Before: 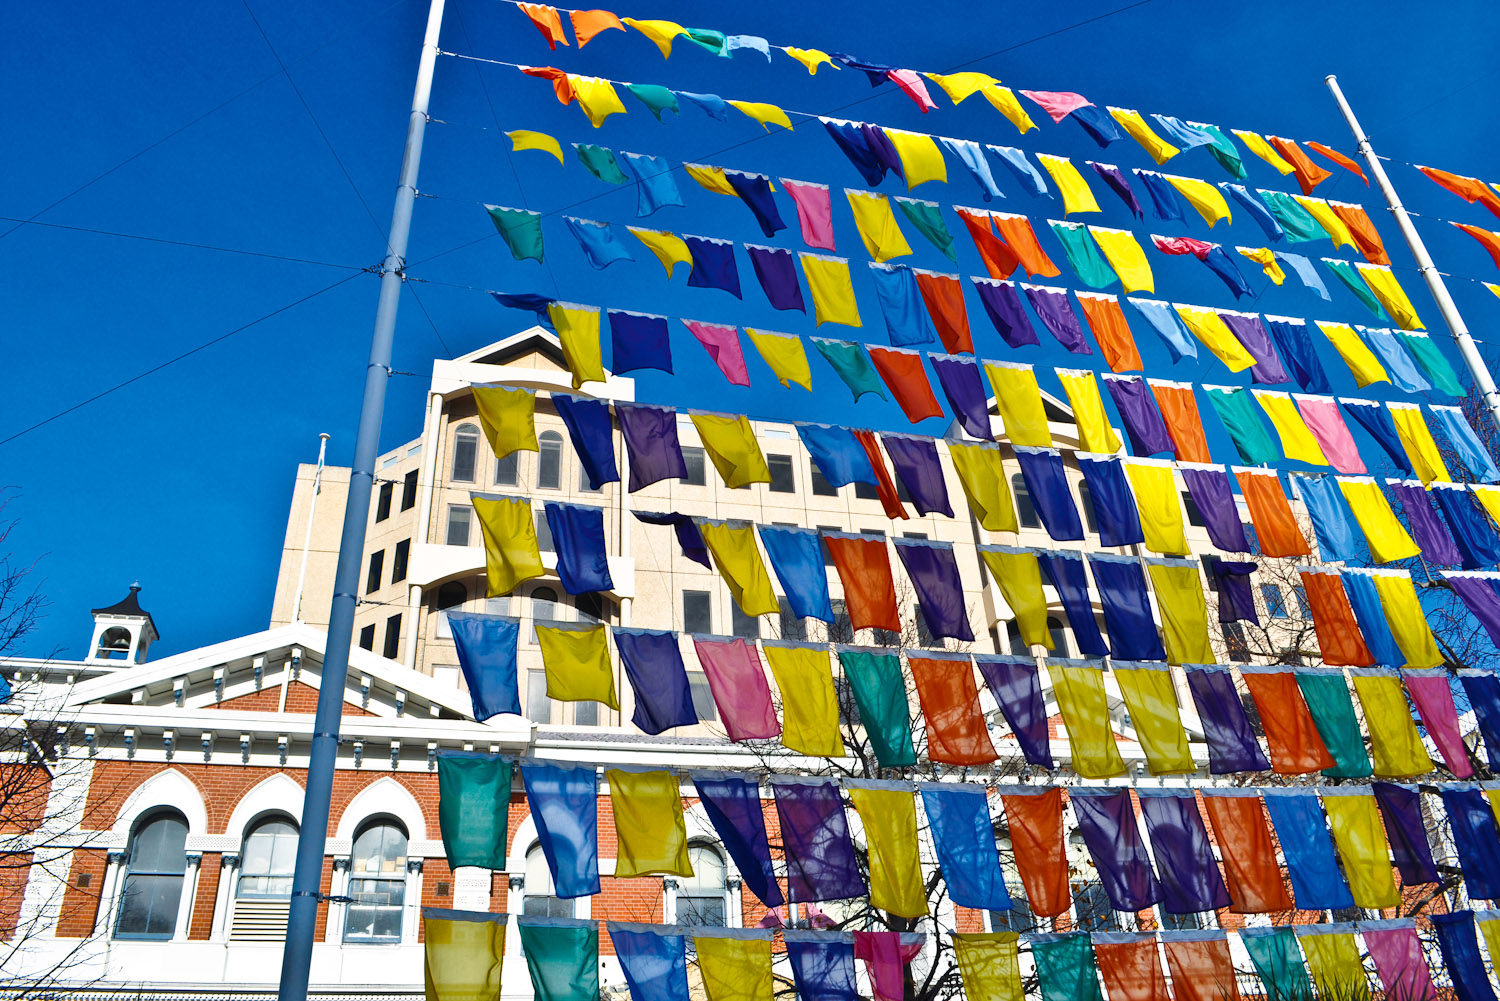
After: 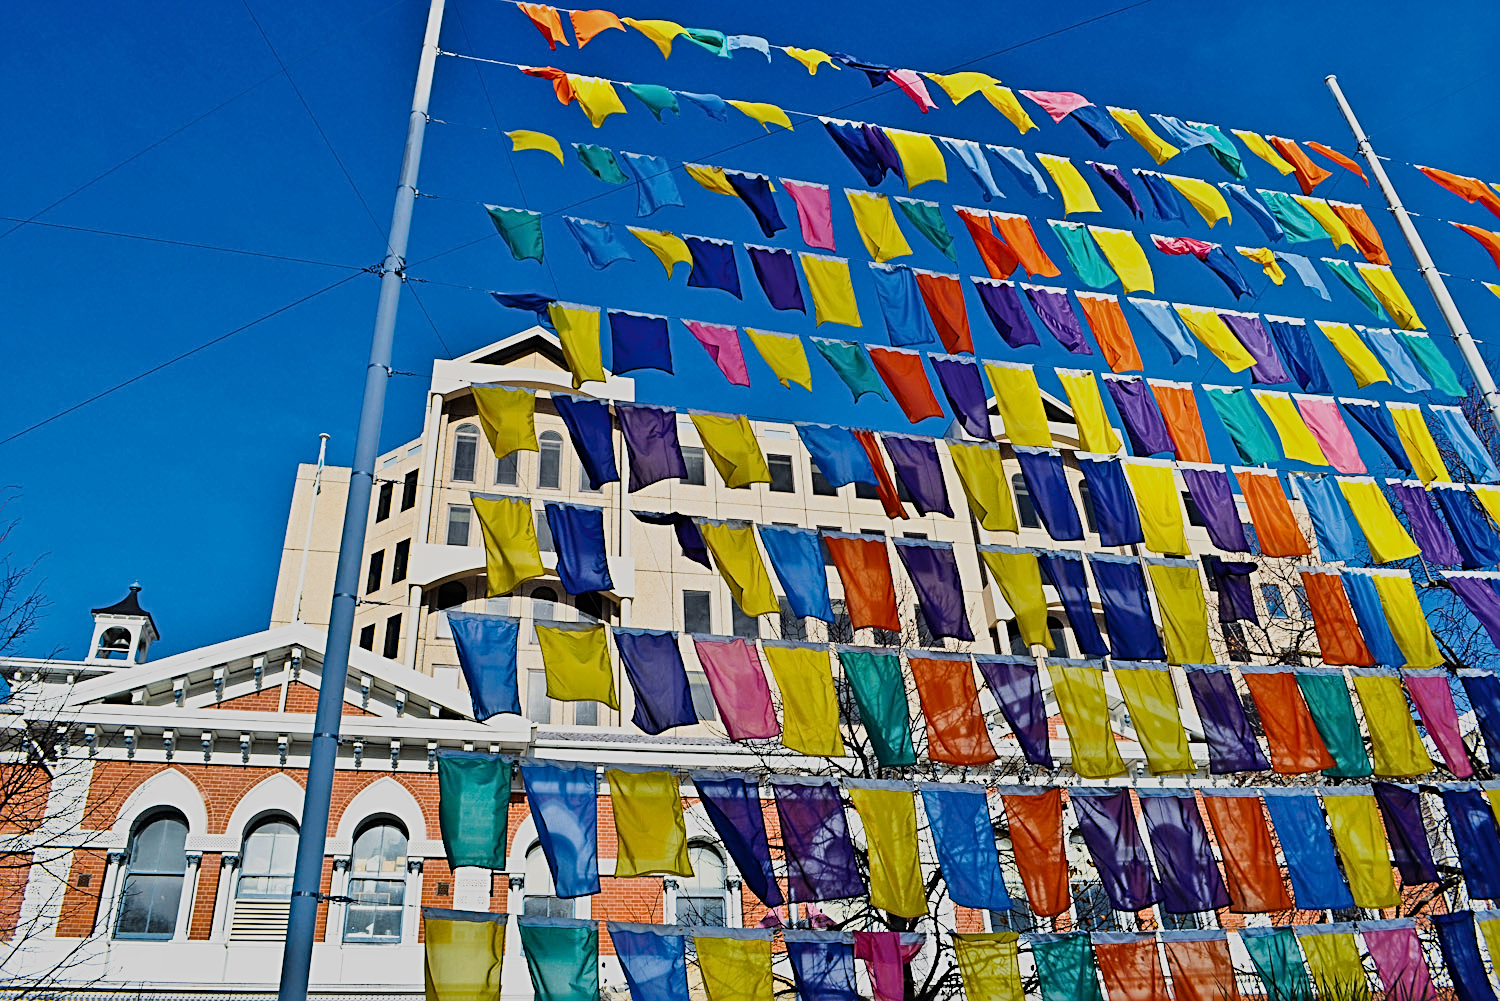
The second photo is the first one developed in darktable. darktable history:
sharpen: radius 2.817, amount 0.715
filmic rgb: black relative exposure -7.48 EV, white relative exposure 4.83 EV, hardness 3.4, color science v6 (2022)
